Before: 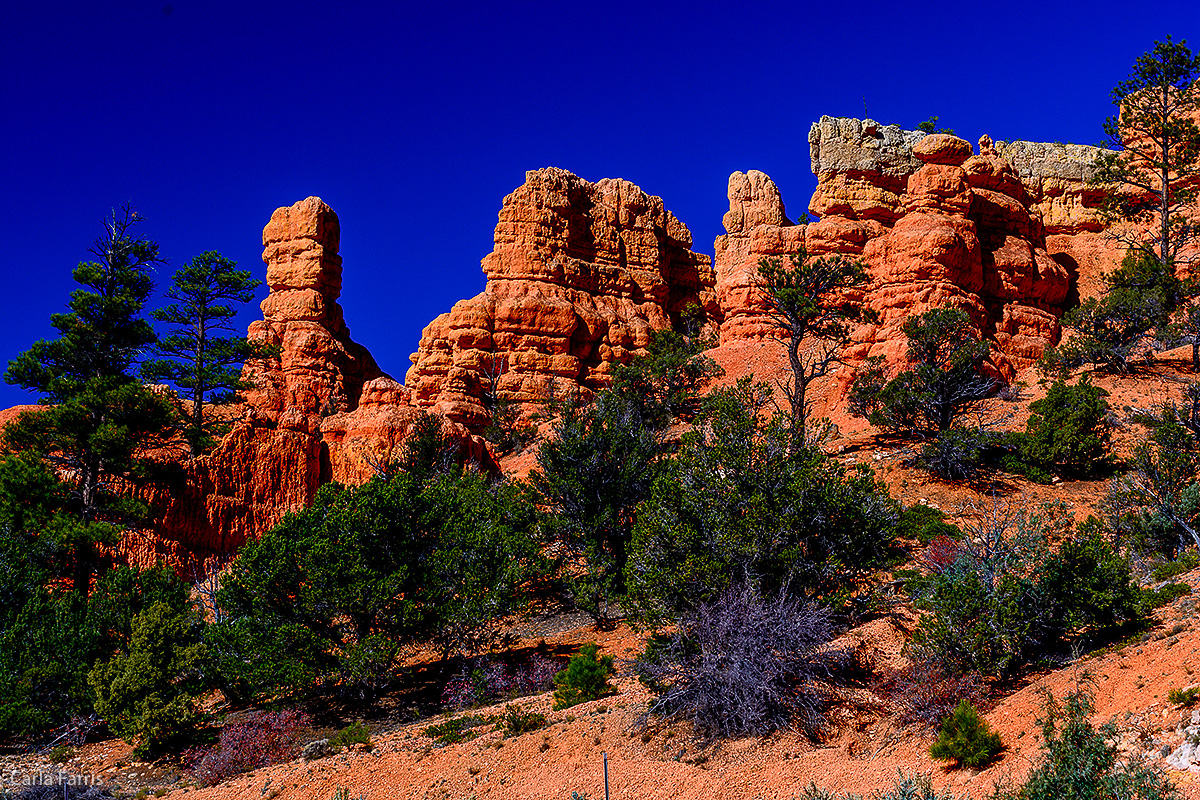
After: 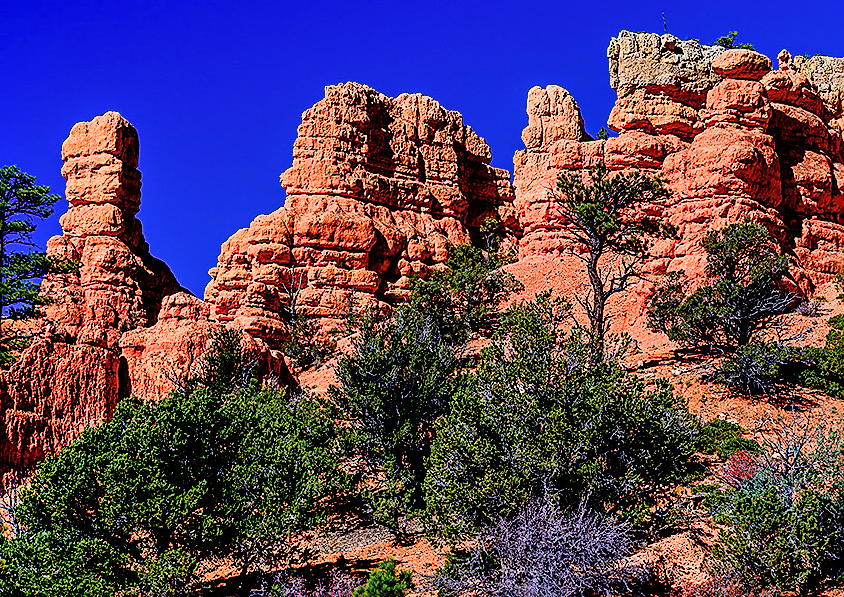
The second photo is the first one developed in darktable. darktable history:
sharpen: on, module defaults
haze removal: compatibility mode true, adaptive false
exposure: exposure 0.607 EV, compensate exposure bias true, compensate highlight preservation false
crop and rotate: left 16.78%, top 10.704%, right 12.856%, bottom 14.588%
shadows and highlights: shadows 52.77, soften with gaussian
filmic rgb: black relative exposure -7.65 EV, white relative exposure 4.56 EV, hardness 3.61, iterations of high-quality reconstruction 0
